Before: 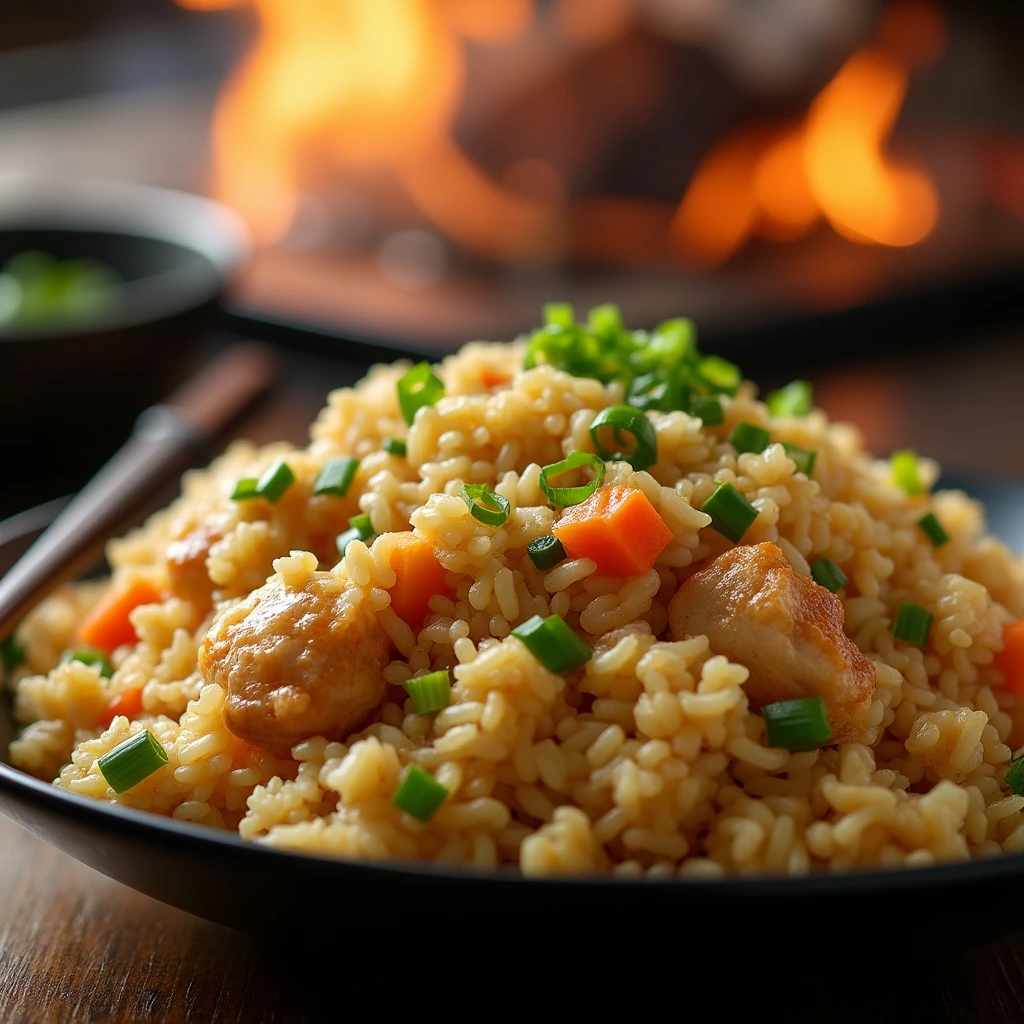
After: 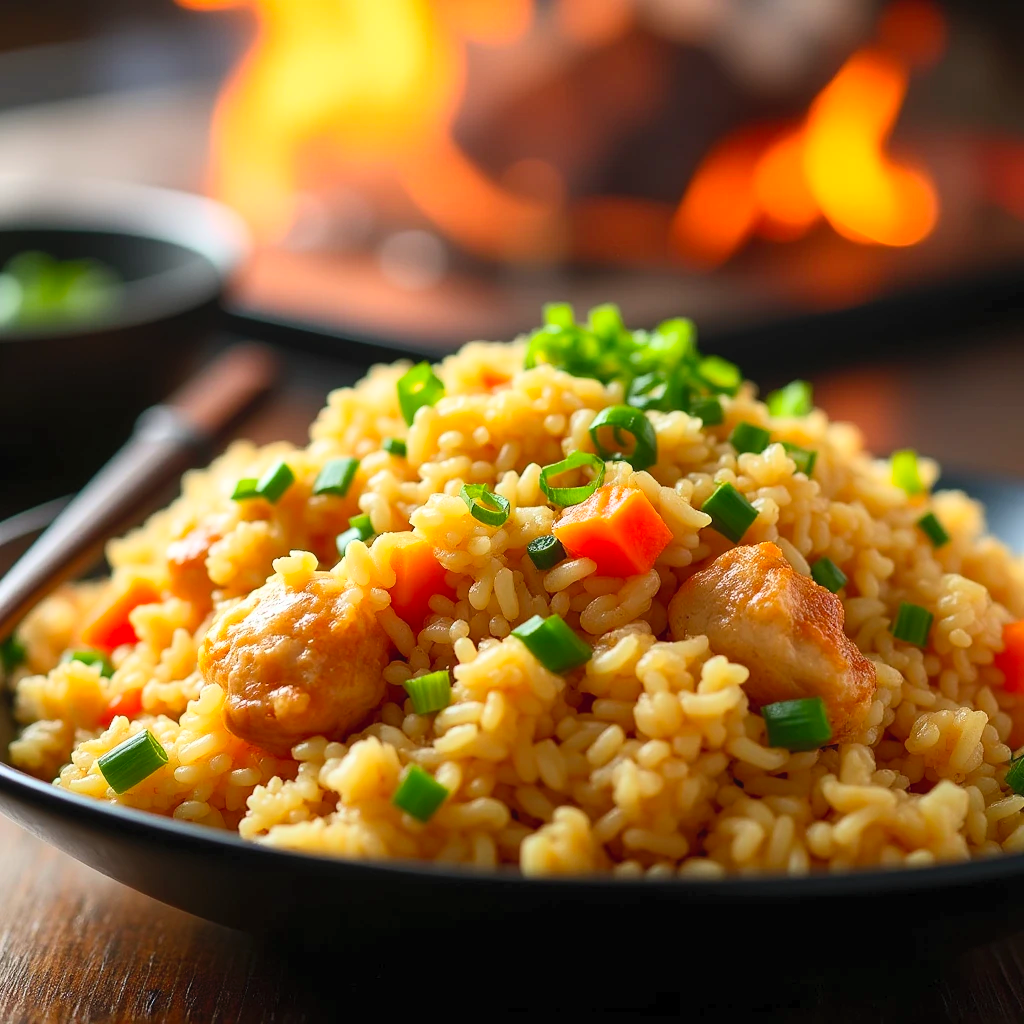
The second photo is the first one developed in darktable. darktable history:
contrast brightness saturation: contrast 0.239, brightness 0.255, saturation 0.371
